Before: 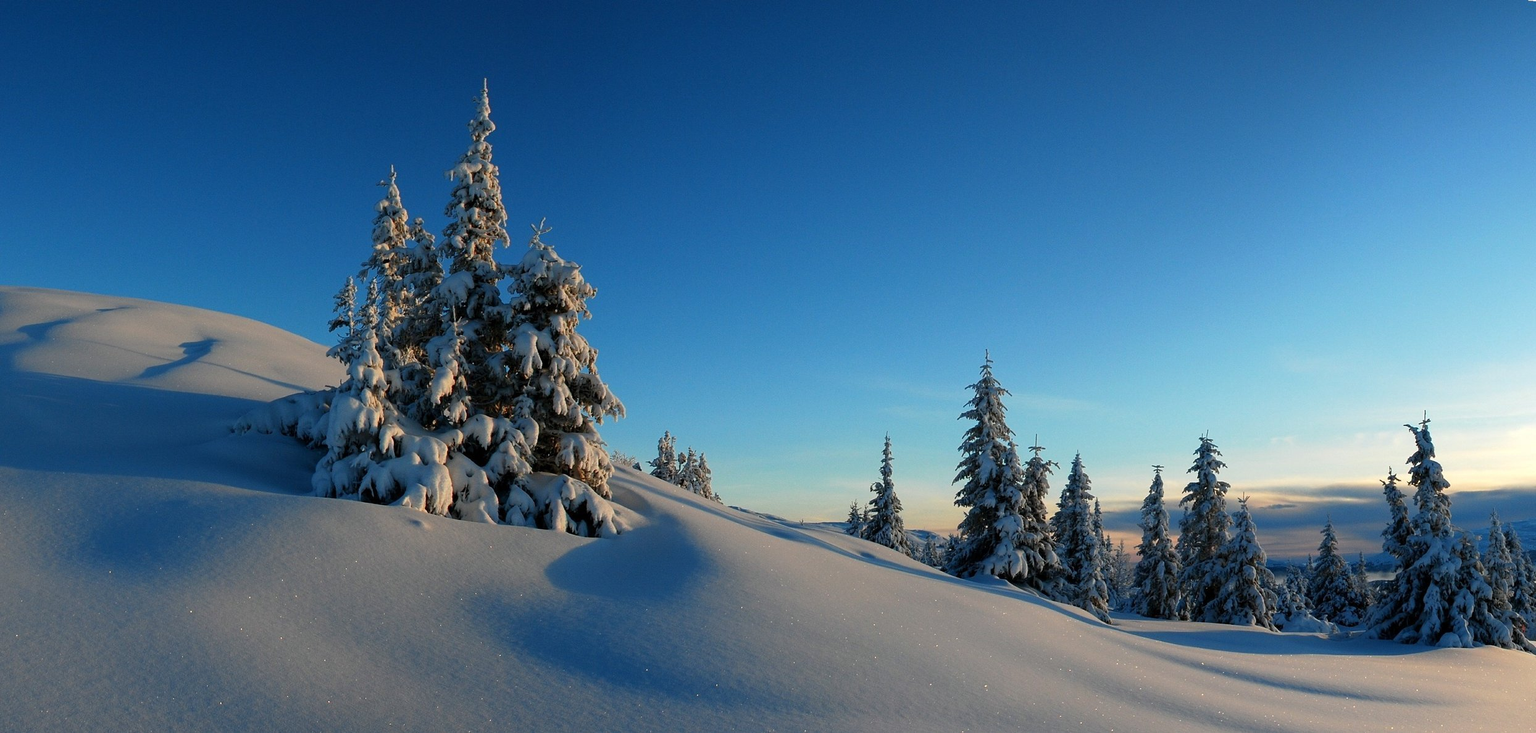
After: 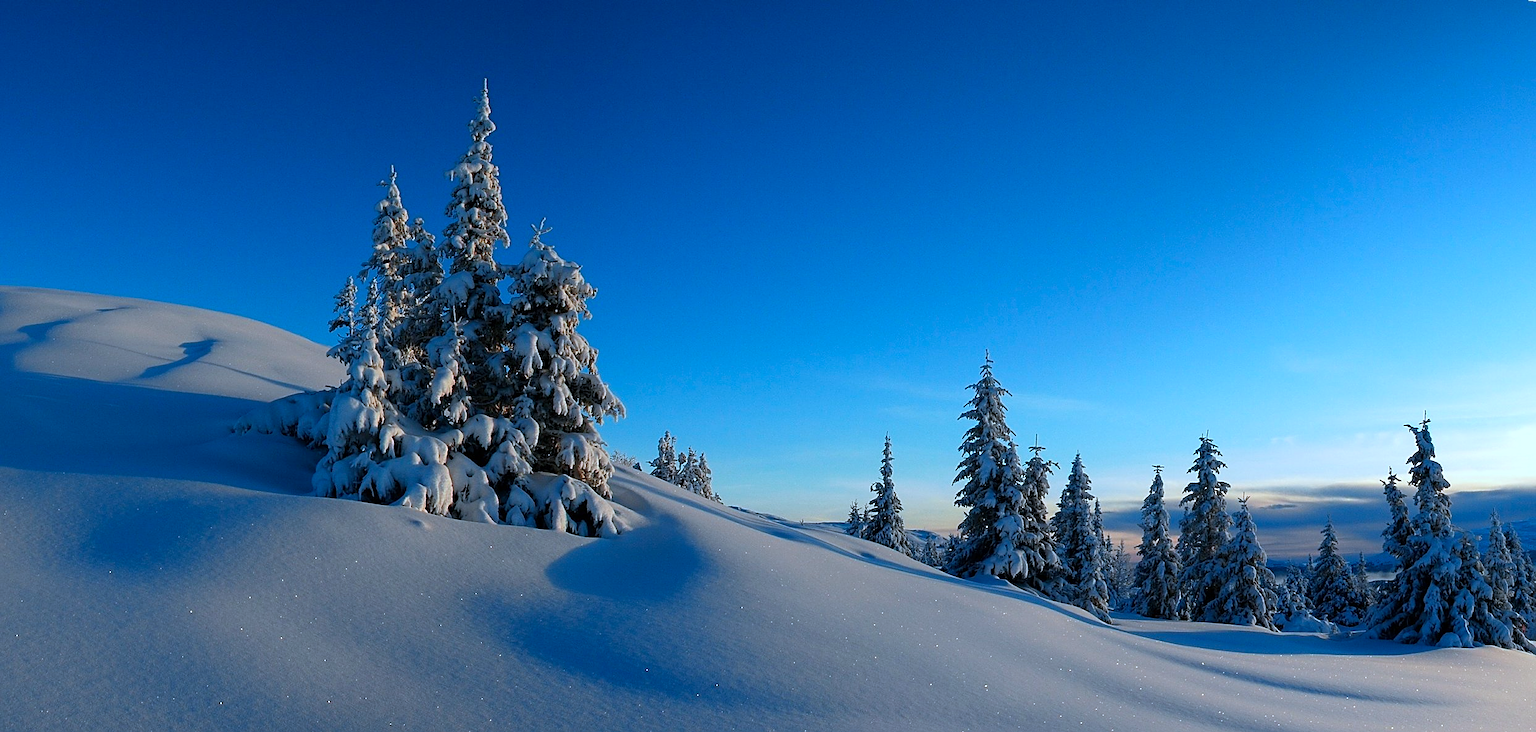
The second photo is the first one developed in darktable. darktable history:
color calibration: illuminant custom, x 0.389, y 0.387, temperature 3801.76 K
sharpen: on, module defaults
